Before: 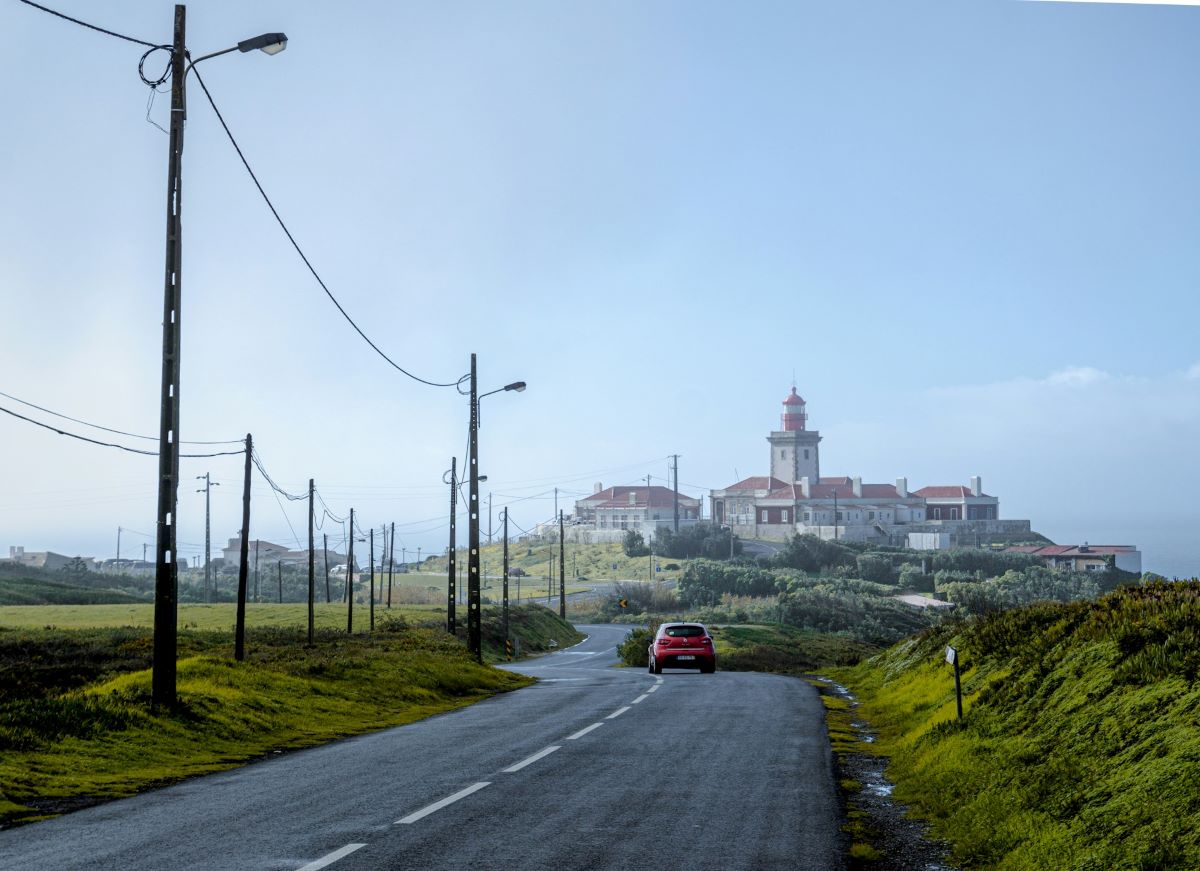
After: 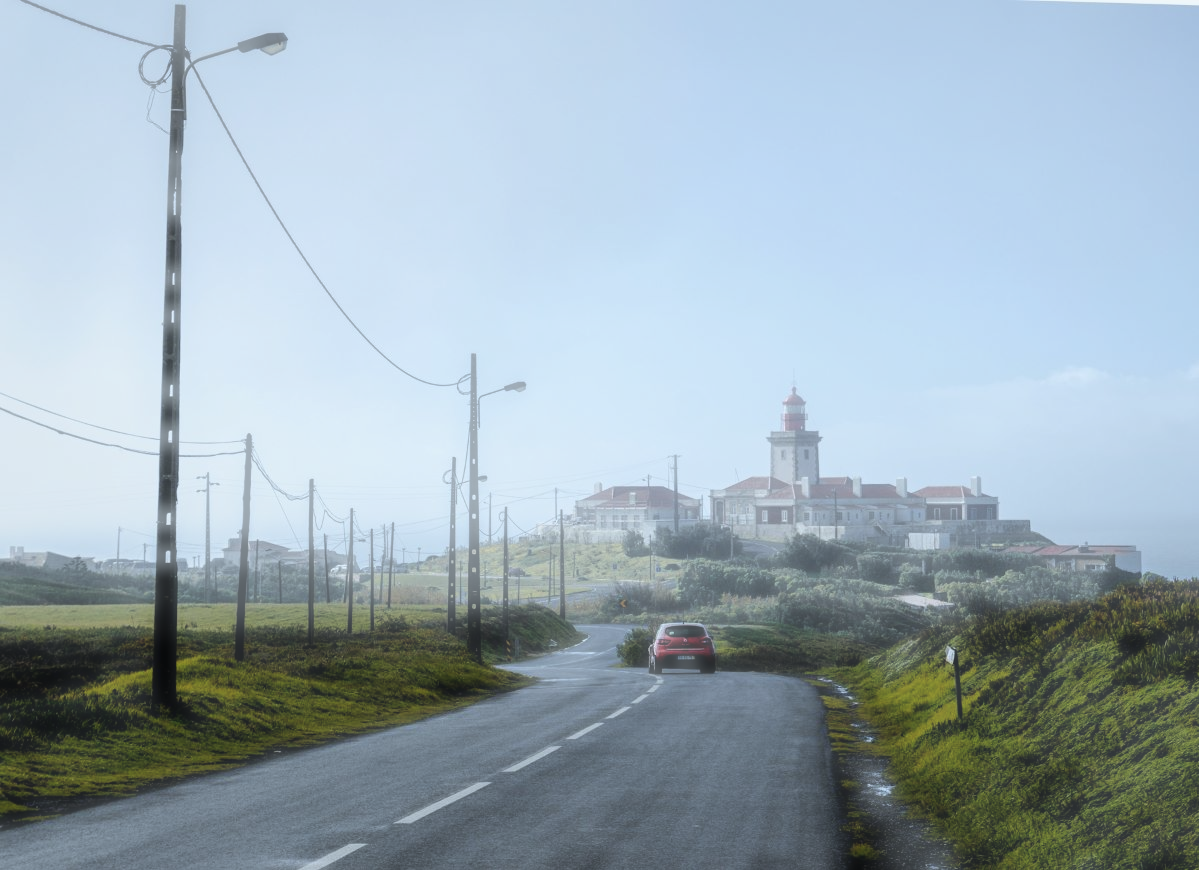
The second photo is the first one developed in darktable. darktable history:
haze removal: strength -0.9, distance 0.225, compatibility mode true, adaptive false
